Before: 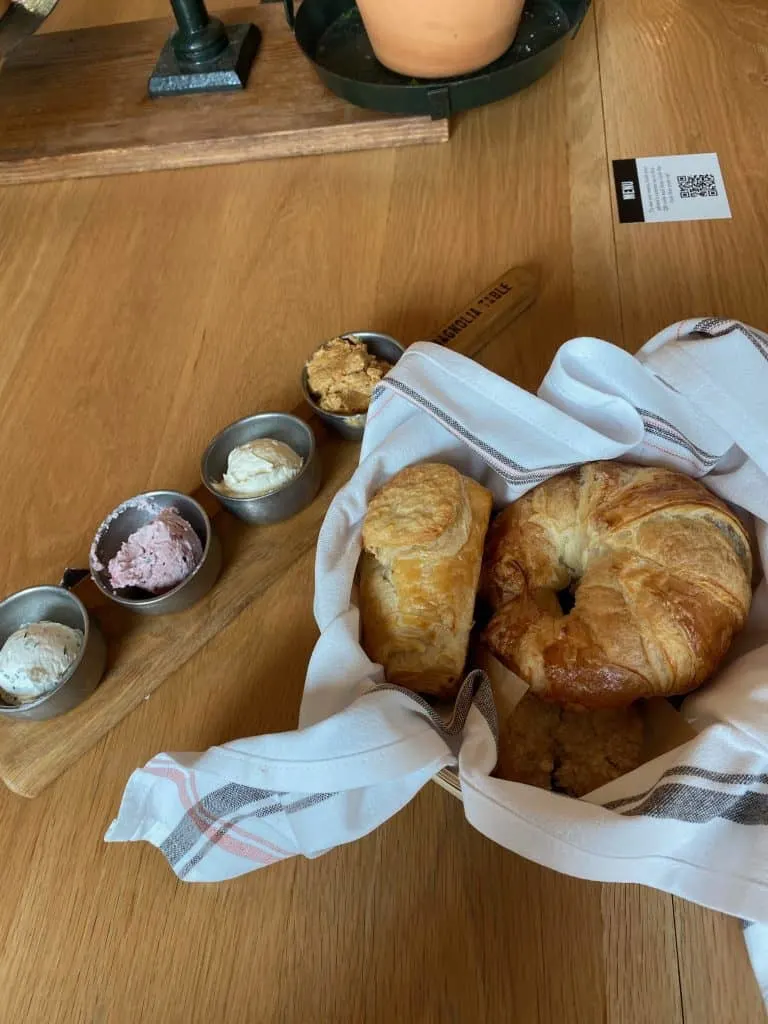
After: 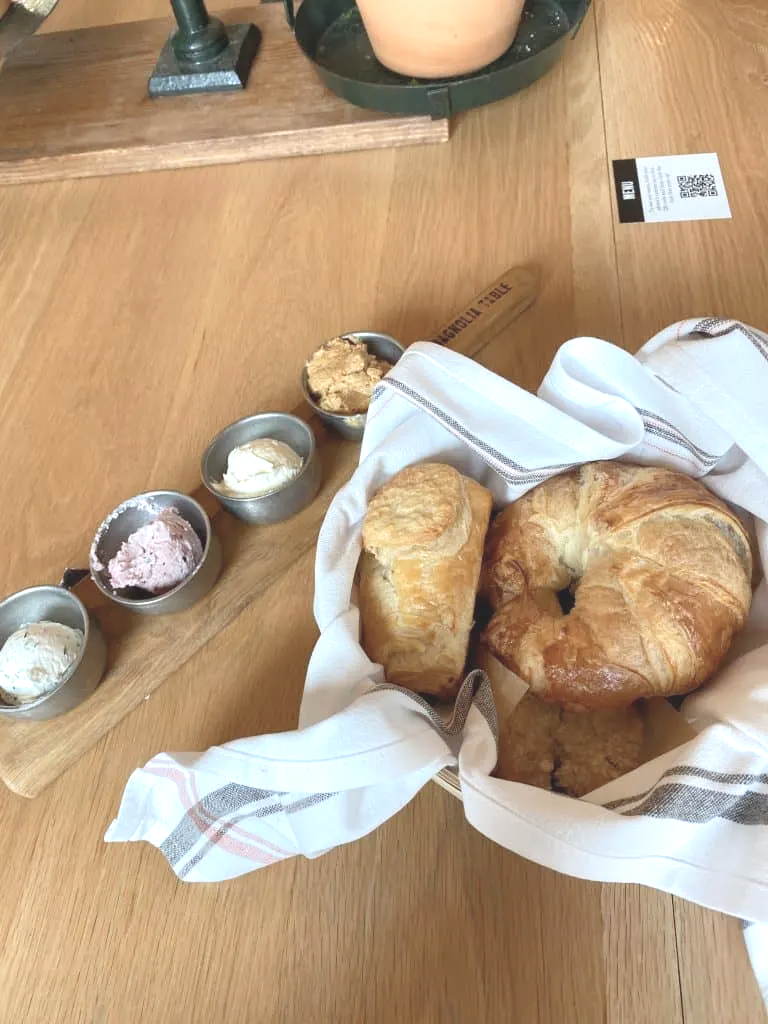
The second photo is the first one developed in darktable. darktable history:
color balance rgb: perceptual saturation grading › global saturation -0.31%, global vibrance -8%, contrast -13%, saturation formula JzAzBz (2021)
contrast brightness saturation: contrast -0.26, saturation -0.43
tone curve: curves: ch0 [(0, 0) (0.003, 0.002) (0.011, 0.009) (0.025, 0.02) (0.044, 0.036) (0.069, 0.057) (0.1, 0.081) (0.136, 0.115) (0.177, 0.153) (0.224, 0.202) (0.277, 0.264) (0.335, 0.333) (0.399, 0.409) (0.468, 0.491) (0.543, 0.58) (0.623, 0.675) (0.709, 0.777) (0.801, 0.88) (0.898, 0.98) (1, 1)], preserve colors none
exposure: black level correction 0, exposure 1 EV, compensate highlight preservation false
levels: levels [0, 0.476, 0.951]
